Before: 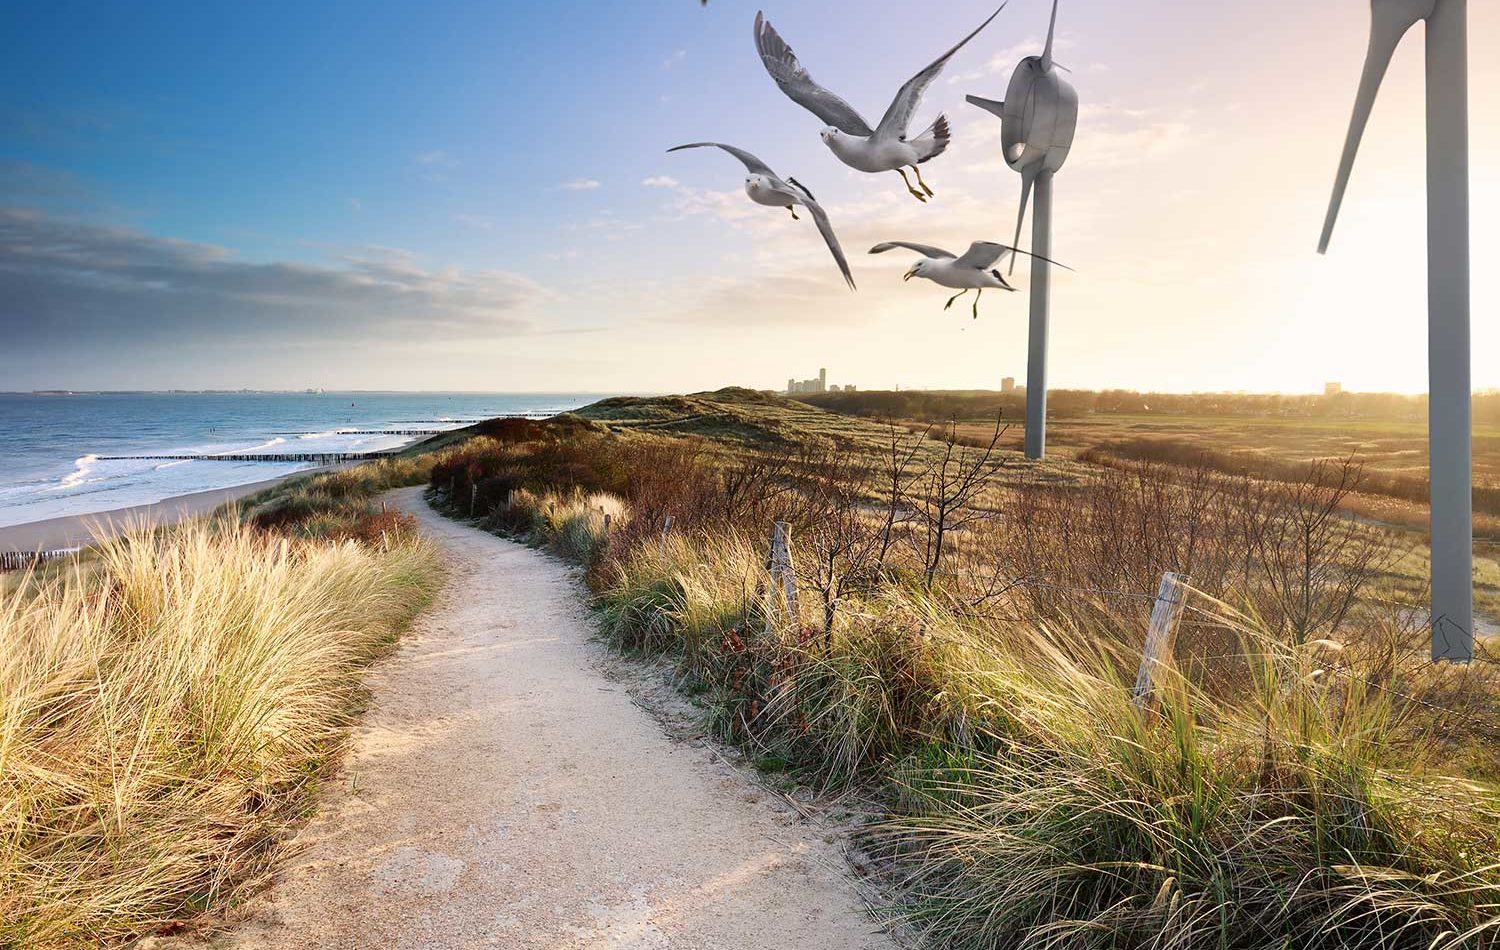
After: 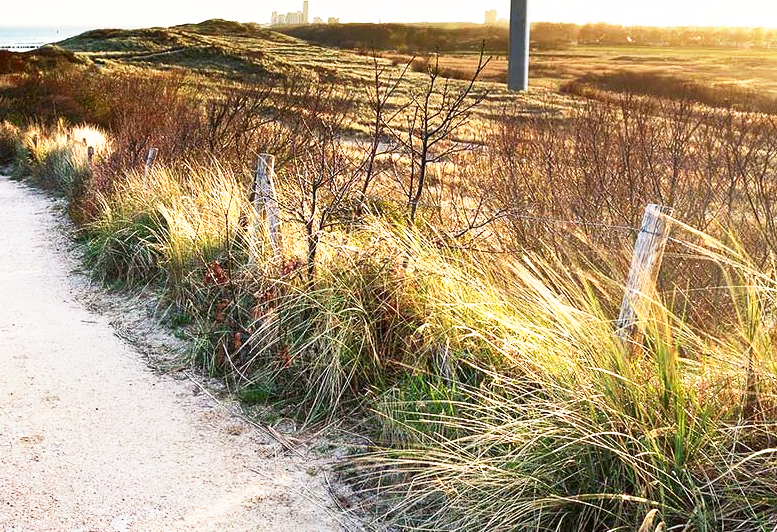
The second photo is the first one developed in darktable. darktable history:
shadows and highlights: soften with gaussian
crop: left 34.479%, top 38.822%, right 13.718%, bottom 5.172%
base curve: curves: ch0 [(0, 0) (0.495, 0.917) (1, 1)], preserve colors none
